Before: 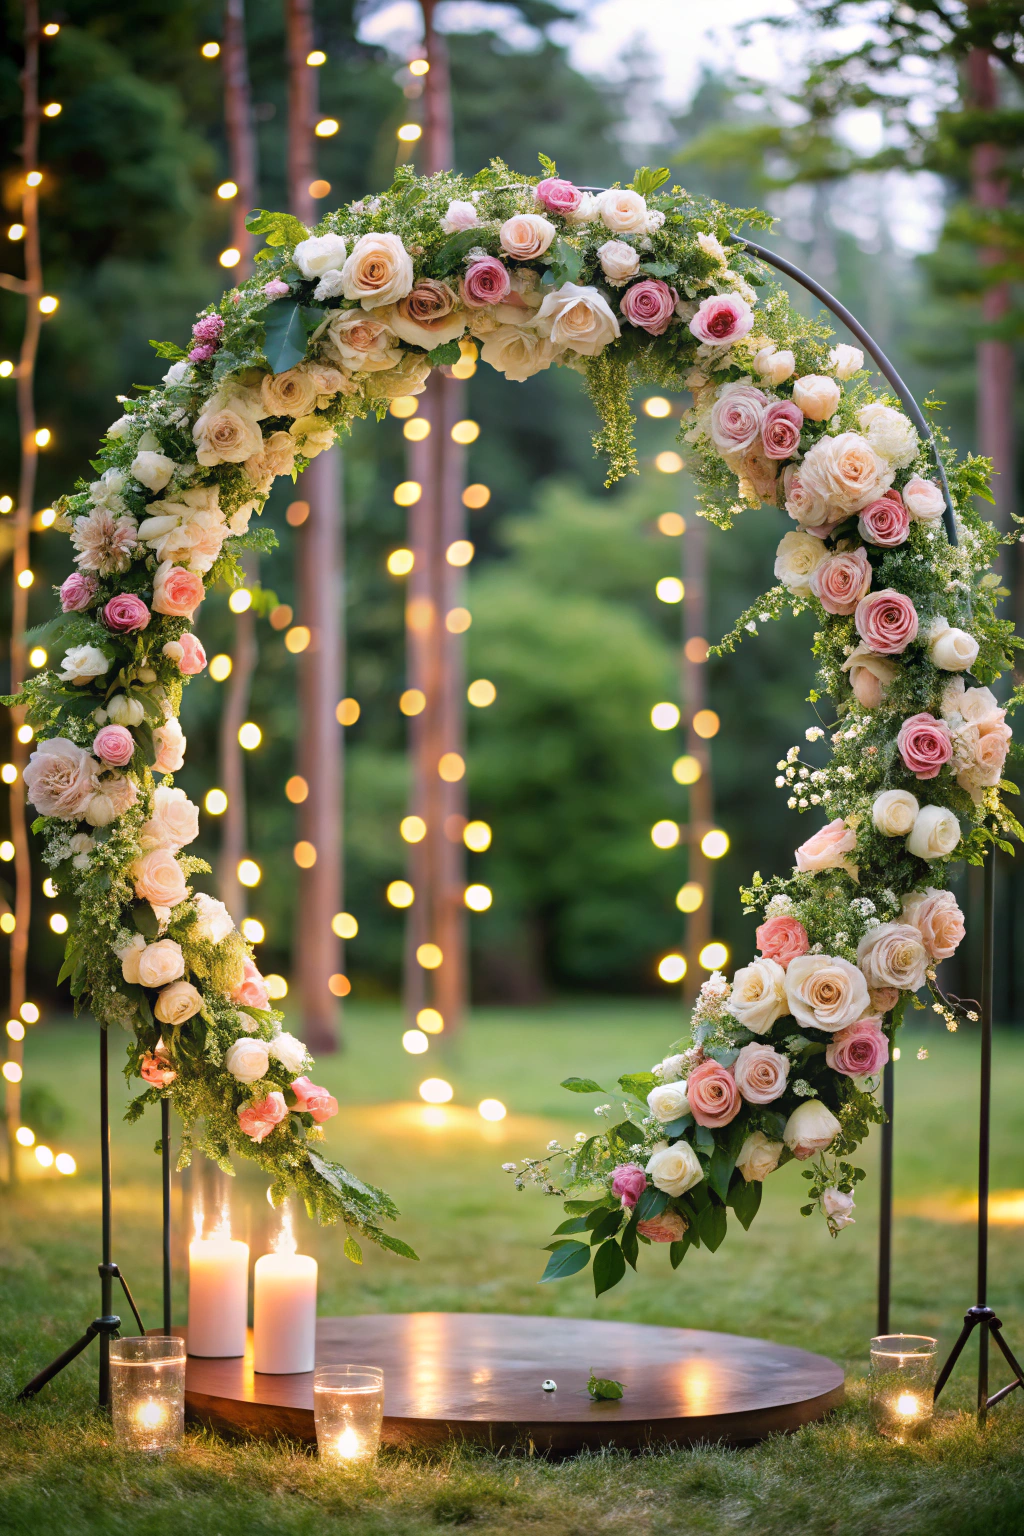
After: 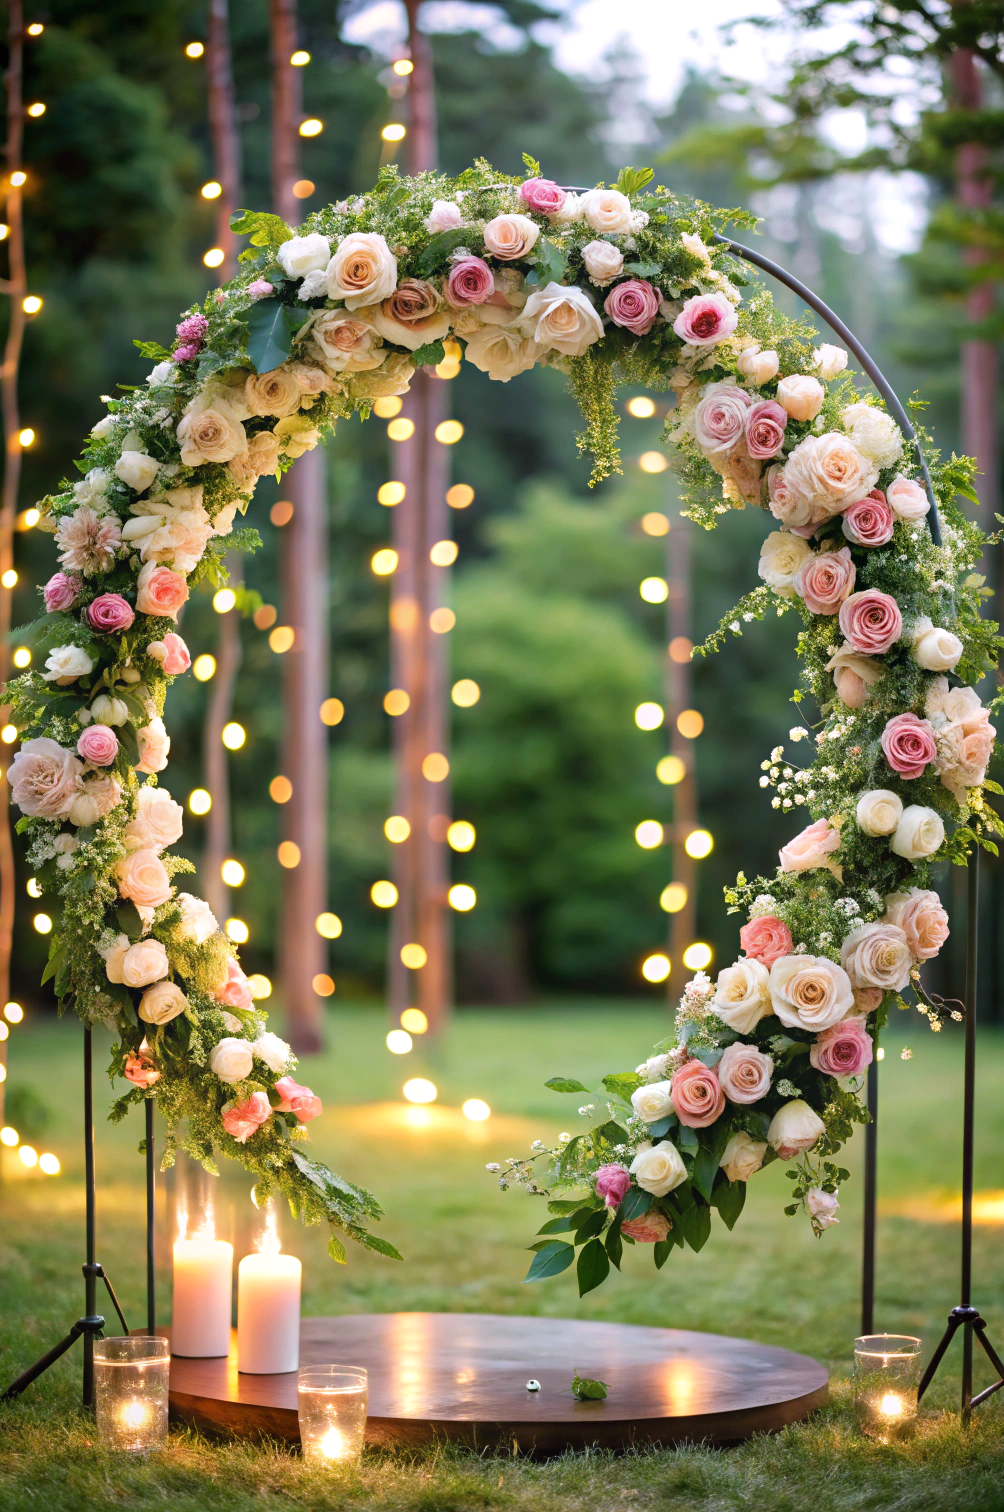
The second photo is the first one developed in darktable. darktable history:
levels: black 0.029%, levels [0, 0.48, 0.961]
crop: left 1.659%, right 0.269%, bottom 1.52%
